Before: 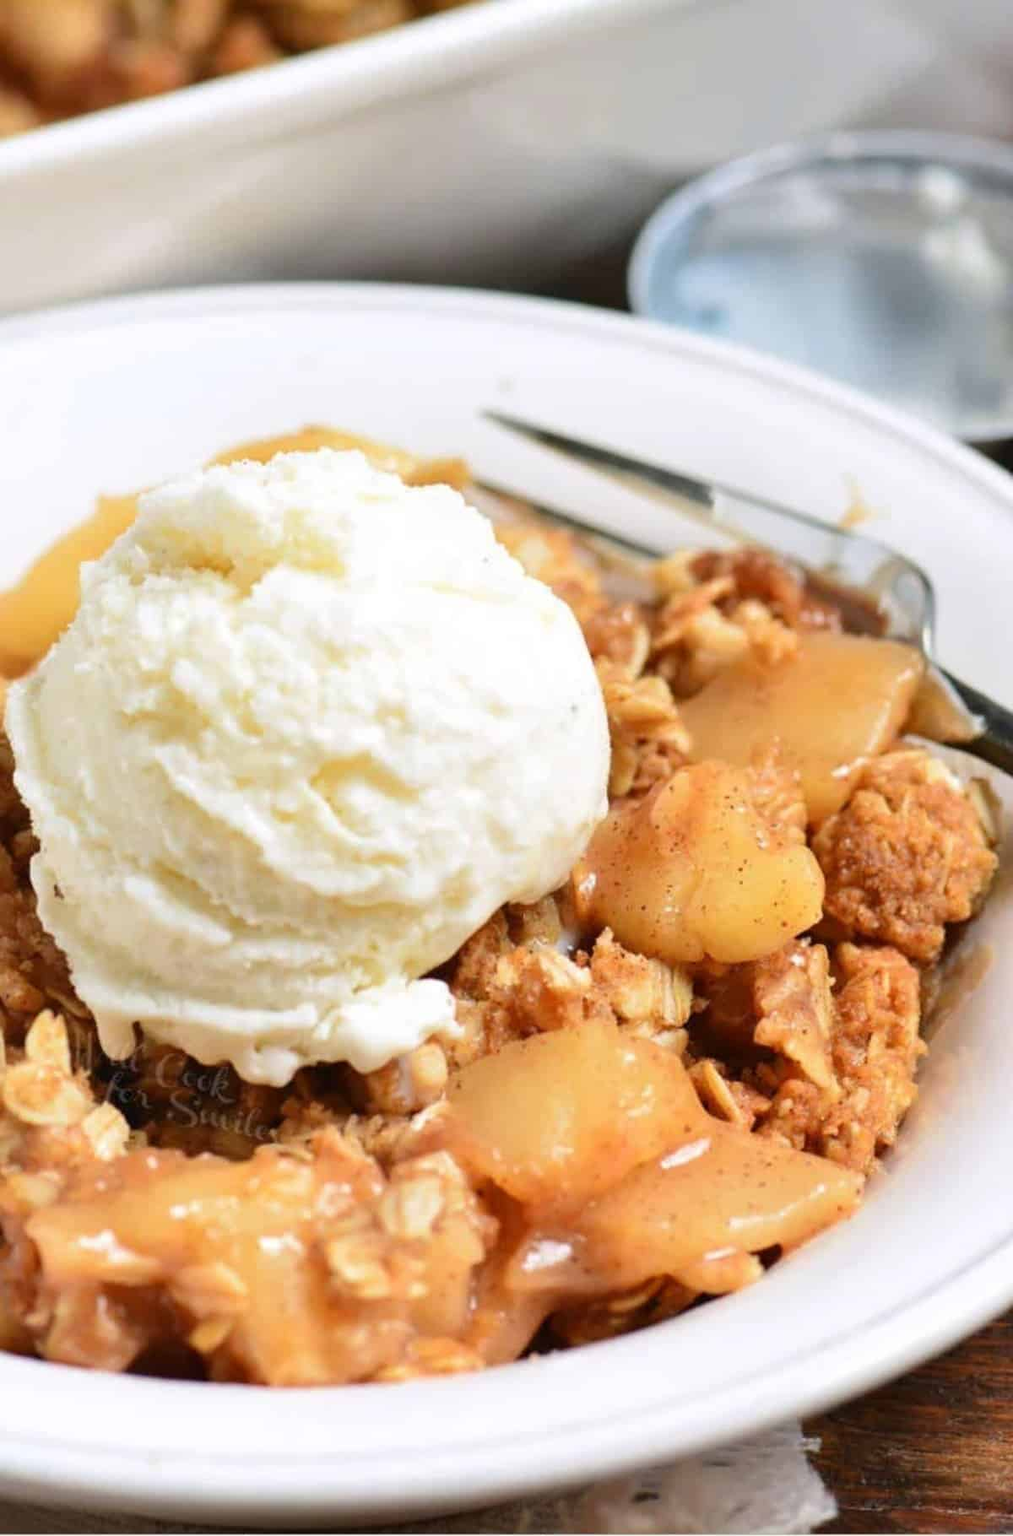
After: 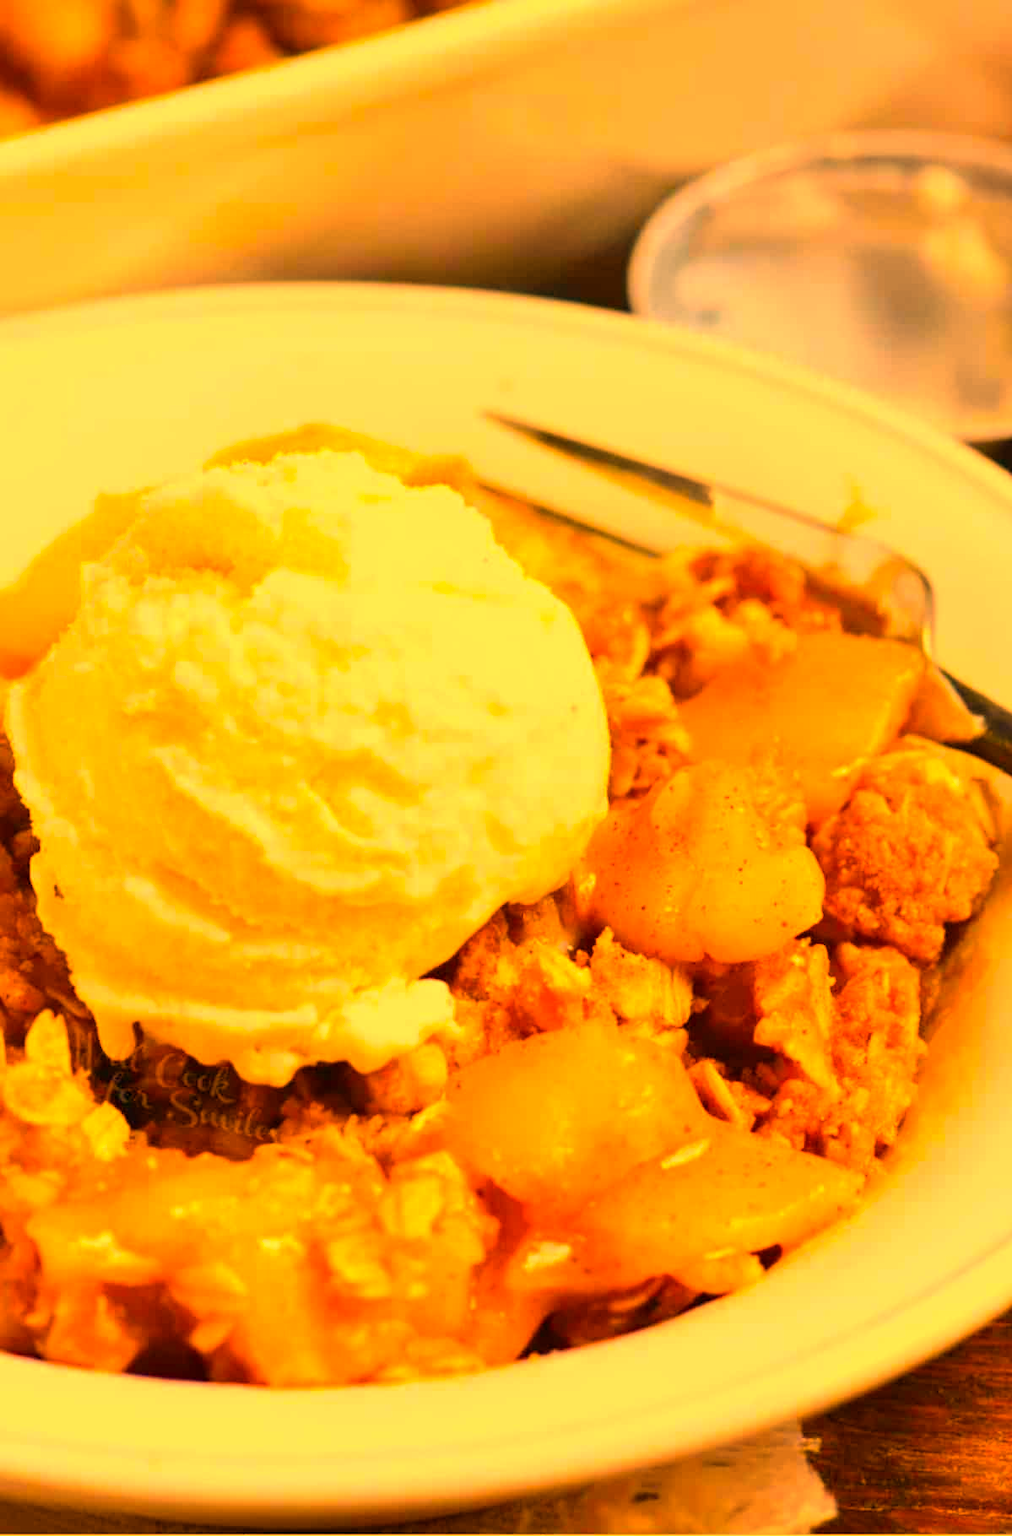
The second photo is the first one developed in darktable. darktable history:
white balance: red 1.467, blue 0.684
color balance rgb: linear chroma grading › global chroma 15%, perceptual saturation grading › global saturation 30%
